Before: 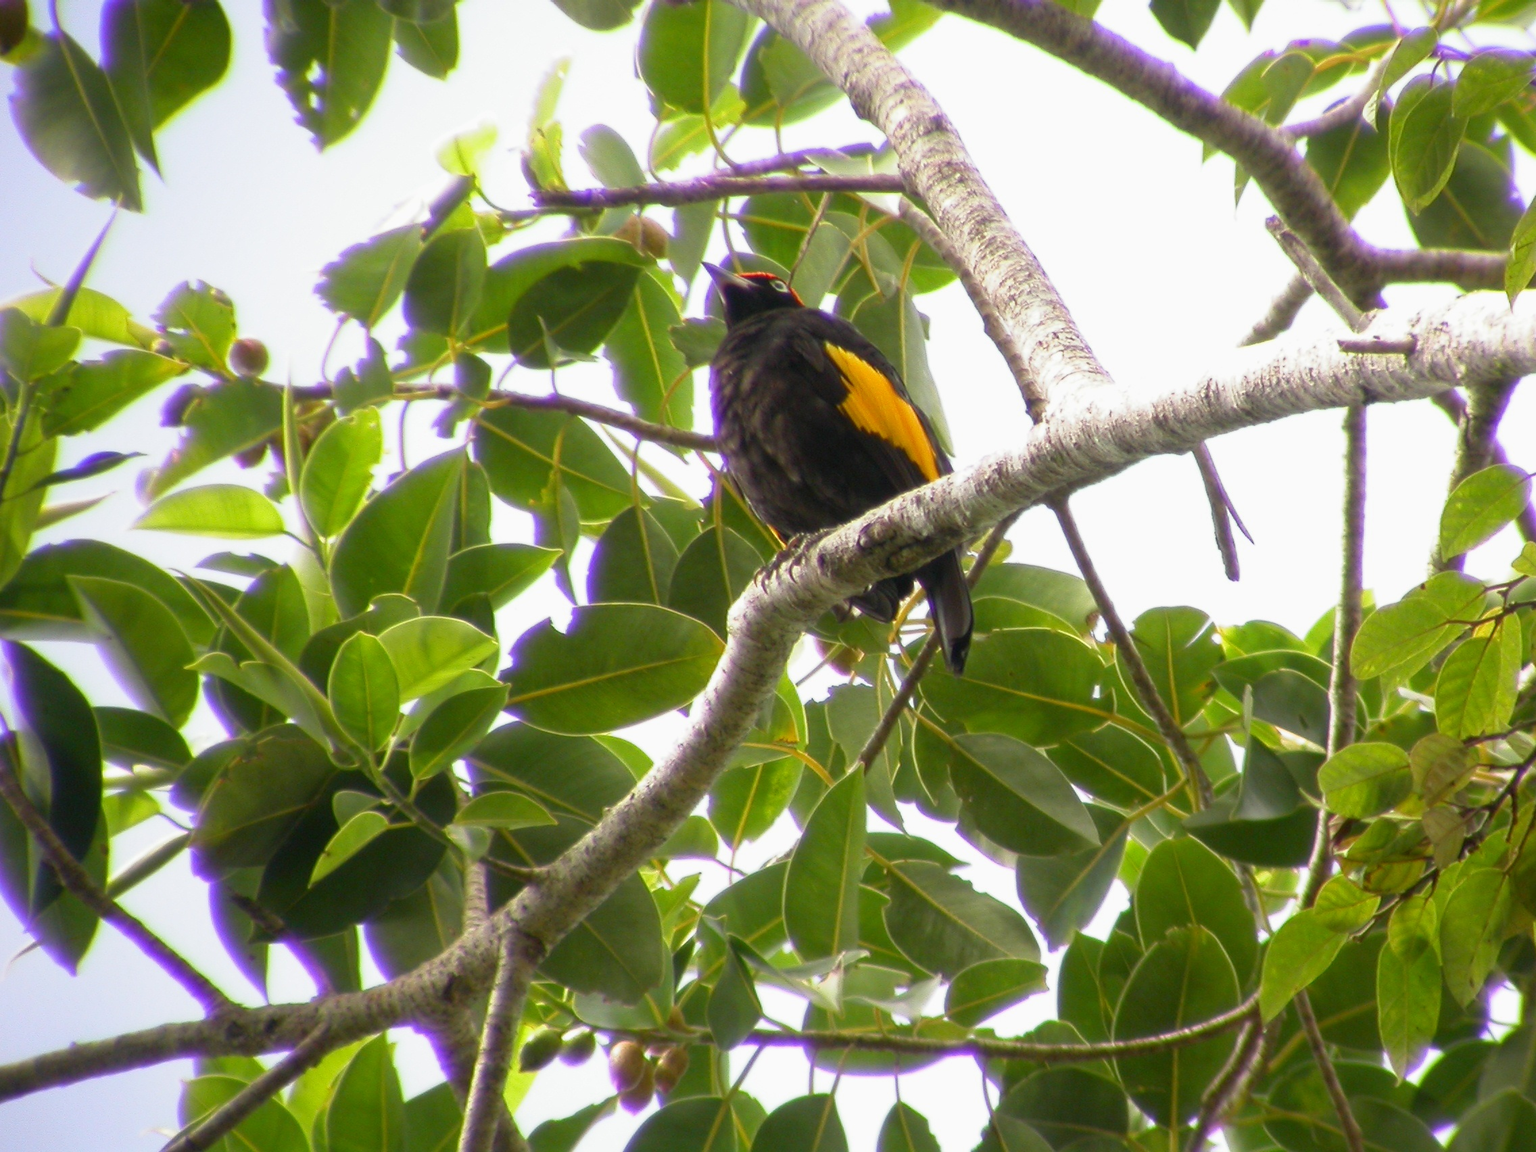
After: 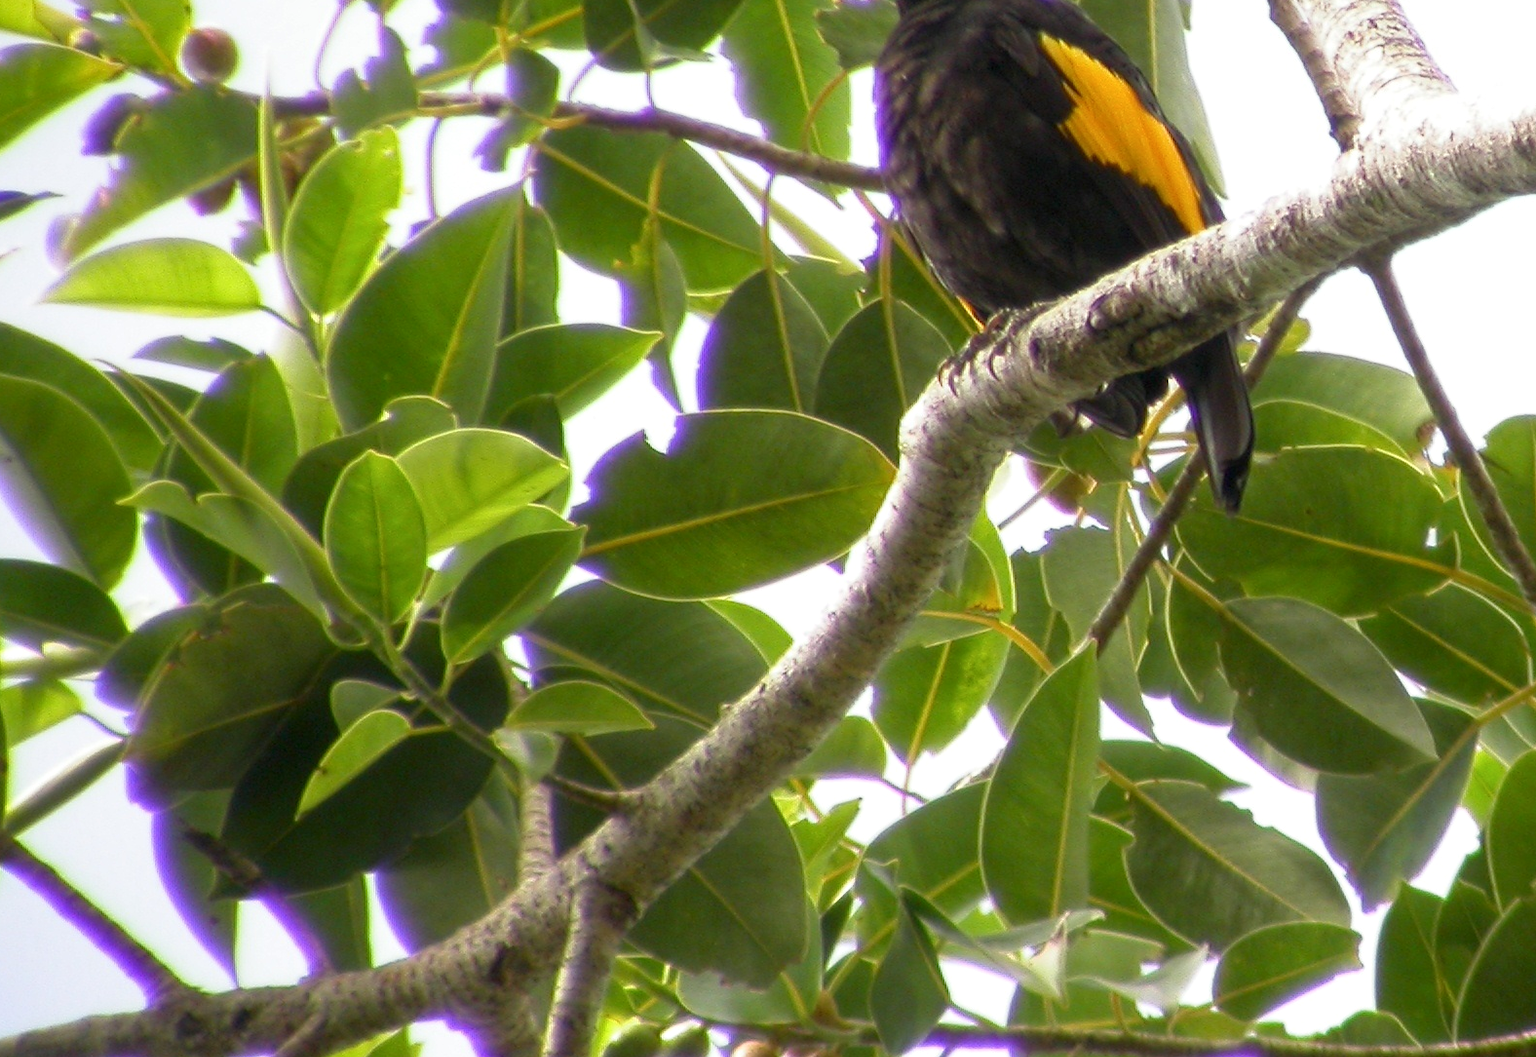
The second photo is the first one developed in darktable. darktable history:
crop: left 6.747%, top 27.722%, right 23.874%, bottom 8.58%
local contrast: highlights 107%, shadows 102%, detail 120%, midtone range 0.2
